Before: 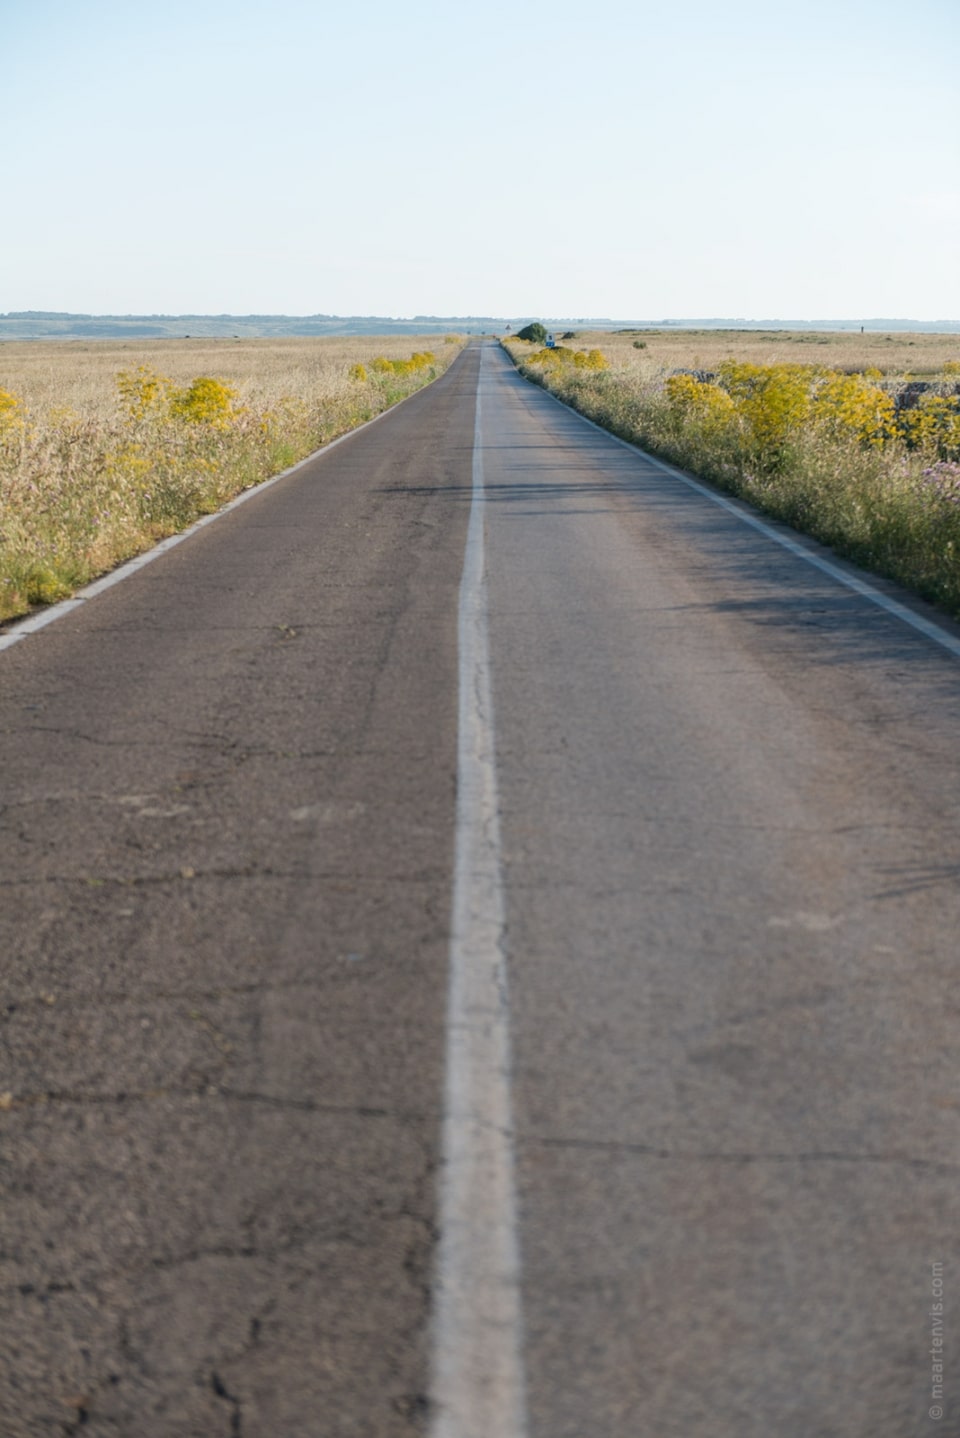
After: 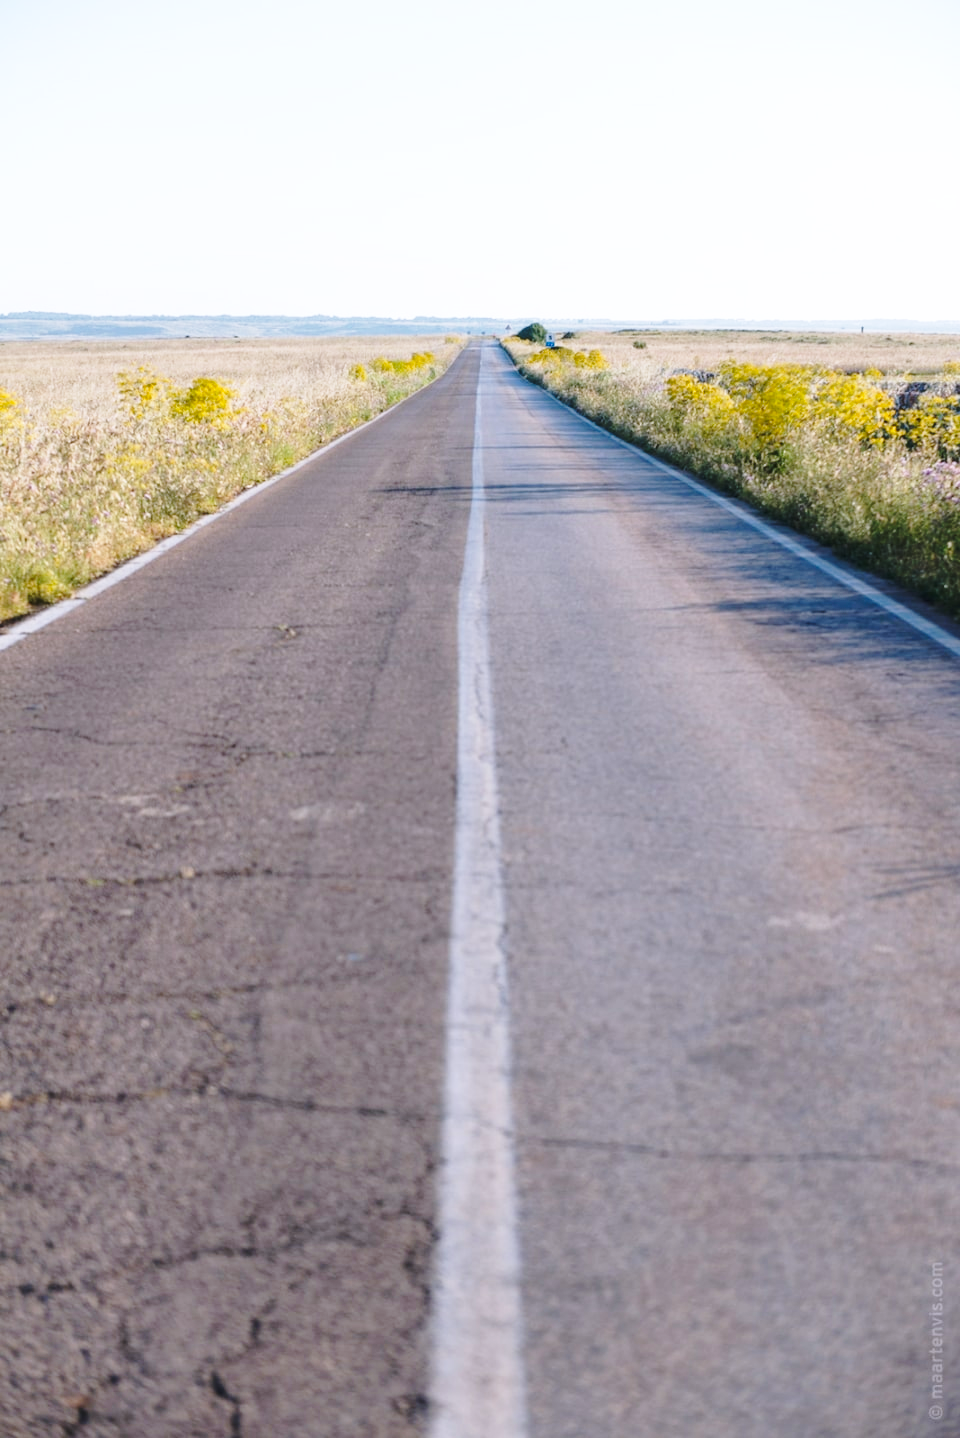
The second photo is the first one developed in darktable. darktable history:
base curve: curves: ch0 [(0, 0) (0.036, 0.037) (0.121, 0.228) (0.46, 0.76) (0.859, 0.983) (1, 1)], preserve colors none
white balance: red 1.004, blue 1.096
shadows and highlights: shadows 25, highlights -25
